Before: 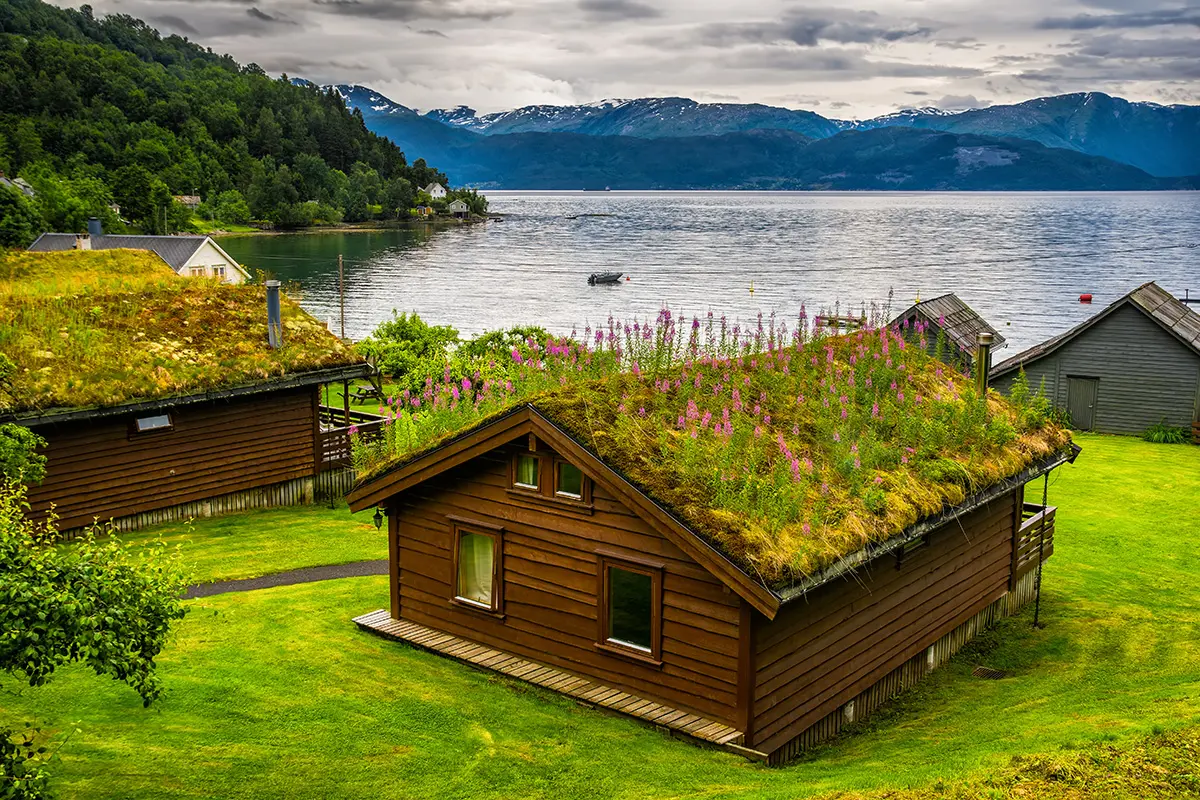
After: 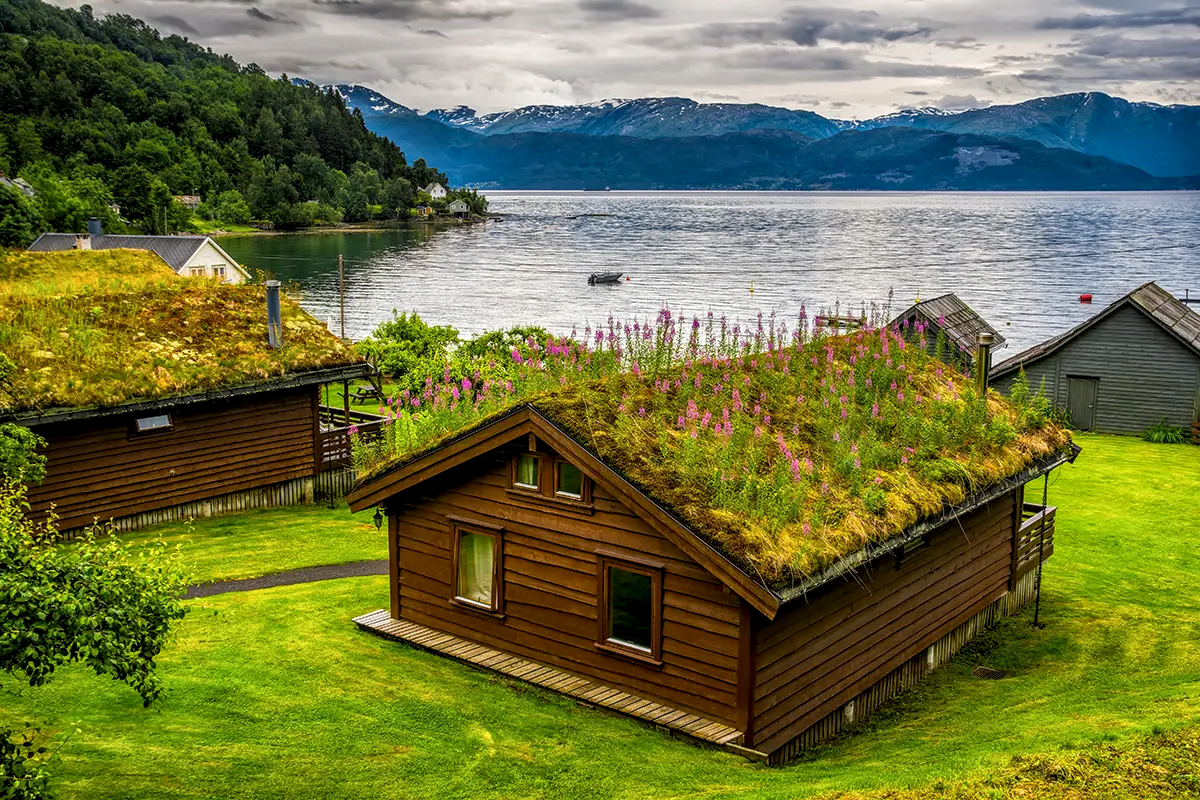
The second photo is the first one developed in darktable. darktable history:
local contrast: on, module defaults
exposure: black level correction 0.001, compensate highlight preservation false
